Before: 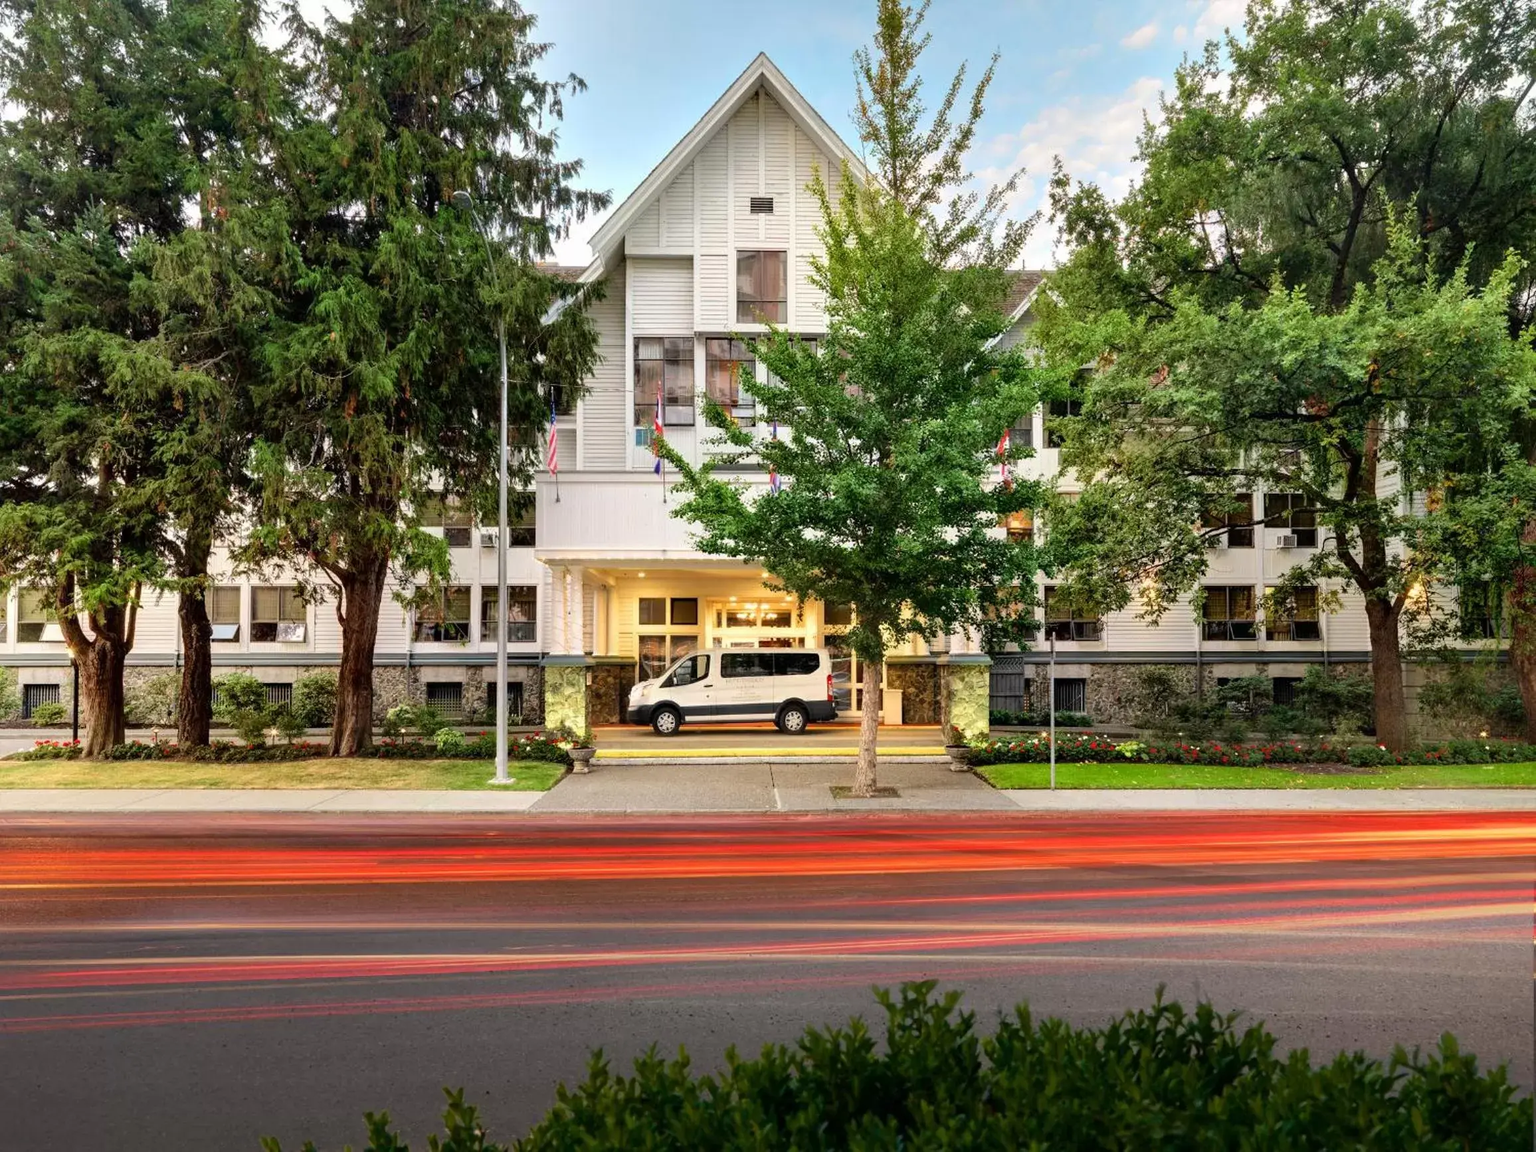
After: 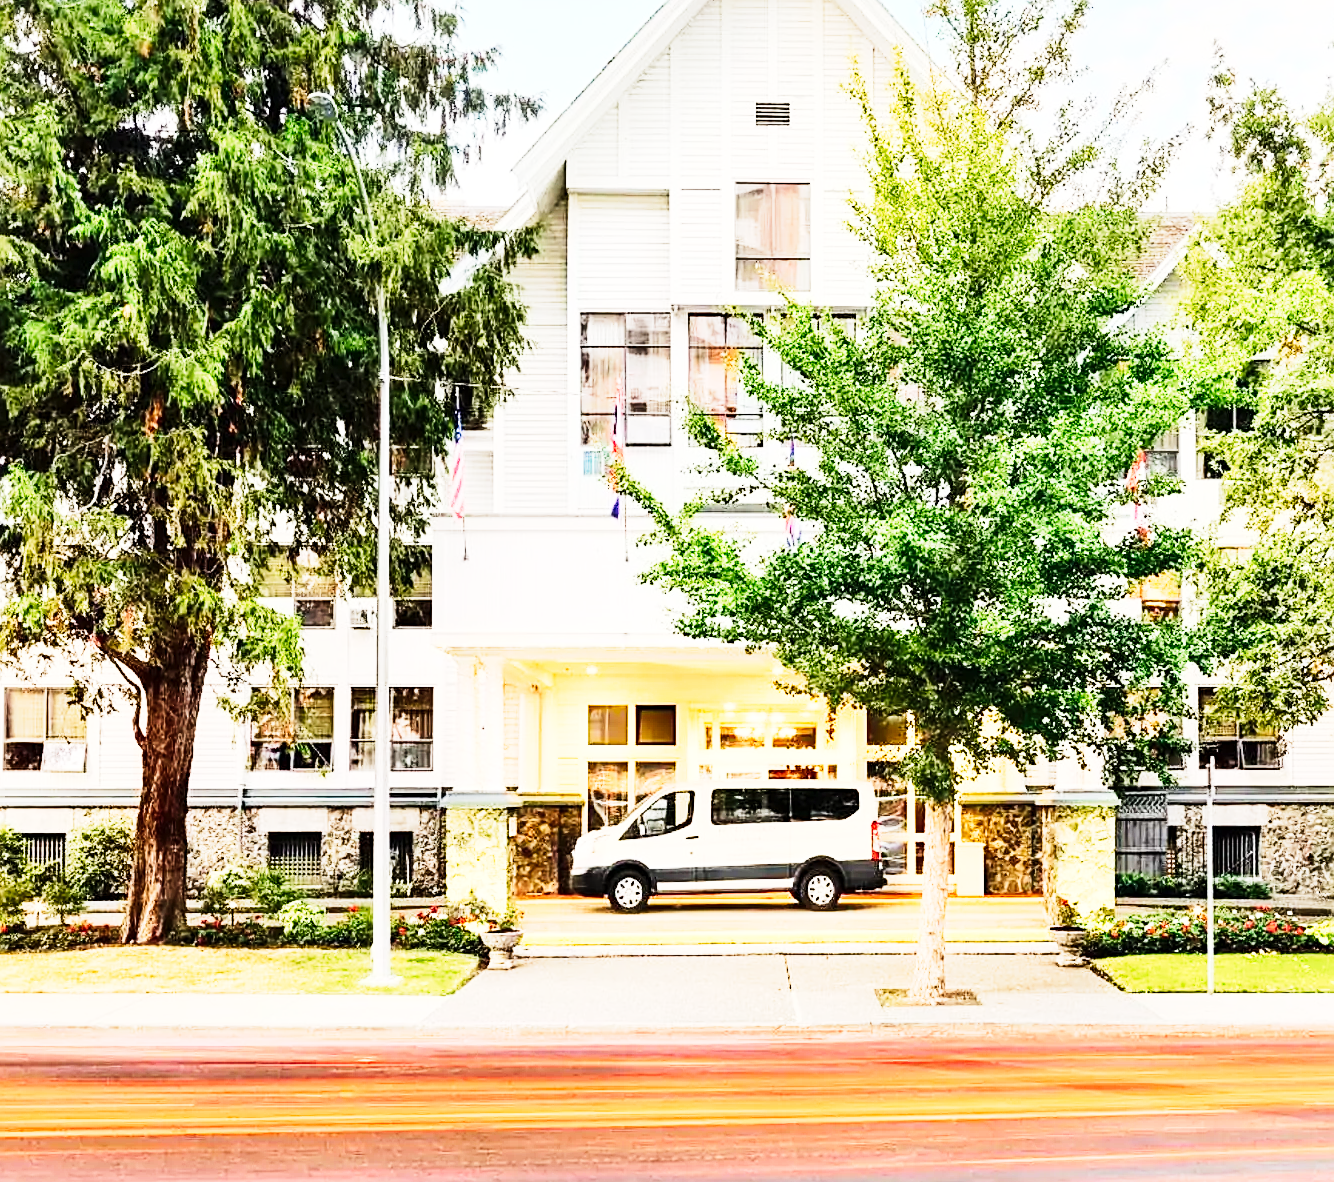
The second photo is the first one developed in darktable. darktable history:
crop: left 16.213%, top 11.272%, right 26.054%, bottom 20.551%
sharpen: on, module defaults
tone curve: curves: ch0 [(0, 0) (0.003, 0.003) (0.011, 0.012) (0.025, 0.027) (0.044, 0.048) (0.069, 0.074) (0.1, 0.117) (0.136, 0.177) (0.177, 0.246) (0.224, 0.324) (0.277, 0.422) (0.335, 0.531) (0.399, 0.633) (0.468, 0.733) (0.543, 0.824) (0.623, 0.895) (0.709, 0.938) (0.801, 0.961) (0.898, 0.98) (1, 1)], preserve colors none
base curve: curves: ch0 [(0, 0) (0.028, 0.03) (0.121, 0.232) (0.46, 0.748) (0.859, 0.968) (1, 1)]
